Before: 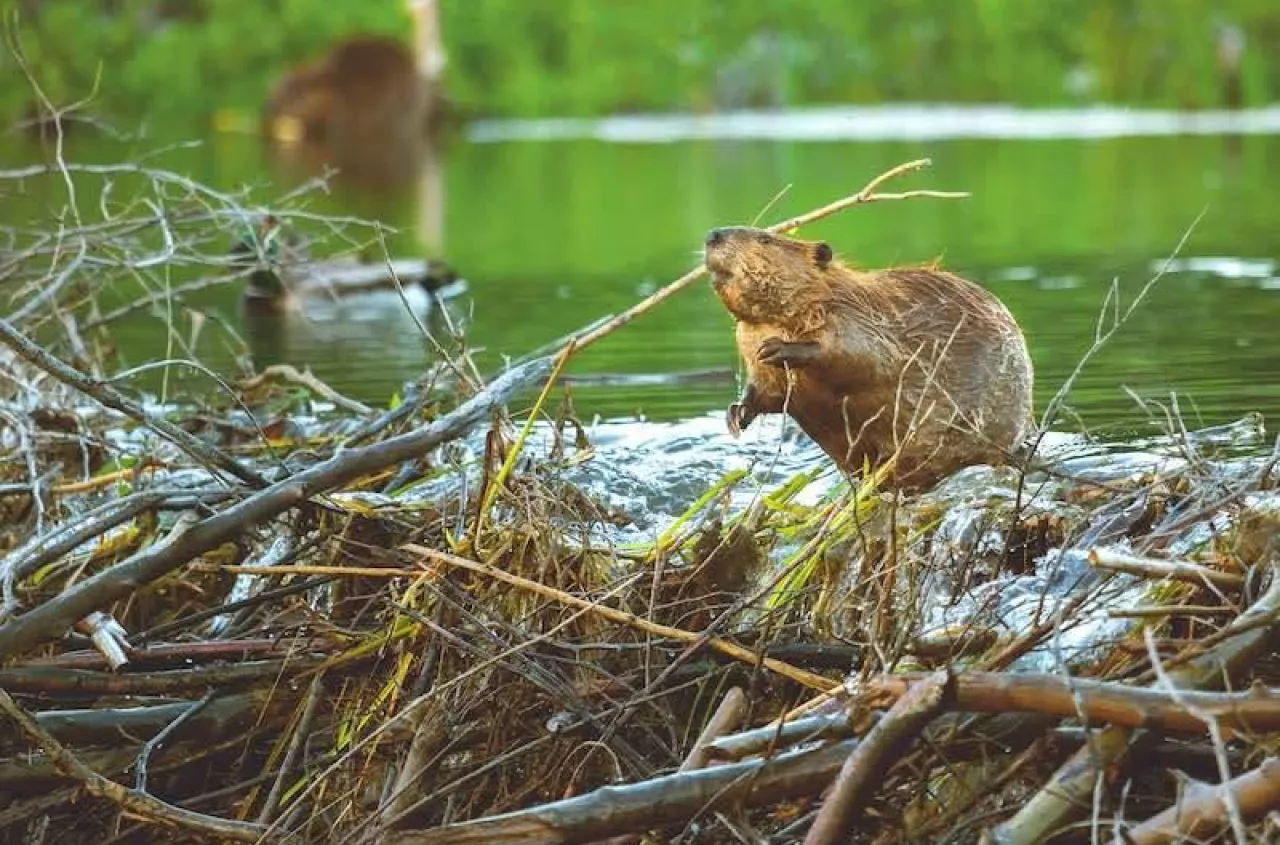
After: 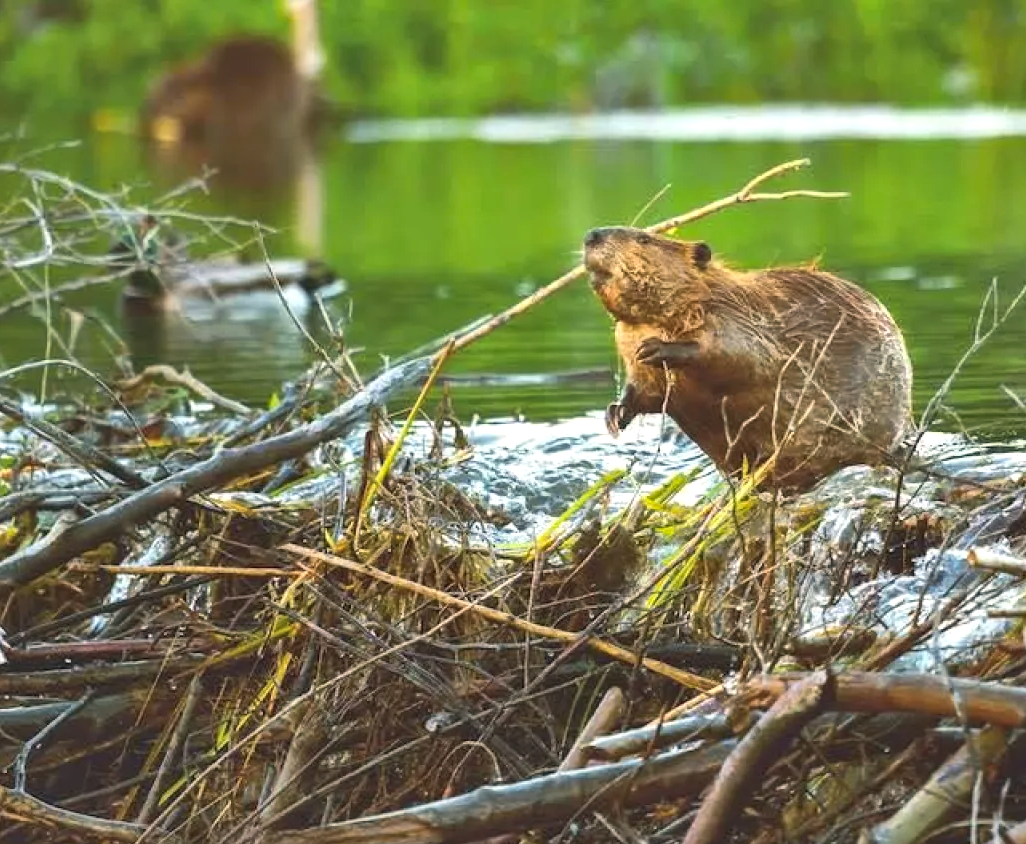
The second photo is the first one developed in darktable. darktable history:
crop and rotate: left 9.525%, right 10.271%
shadows and highlights: radius 132.63, soften with gaussian
color balance rgb: highlights gain › chroma 1.373%, highlights gain › hue 52.05°, perceptual saturation grading › global saturation 0.691%, hue shift -1.57°, perceptual brilliance grading › global brilliance 20.456%, perceptual brilliance grading › shadows -39.769%, contrast -20.861%
